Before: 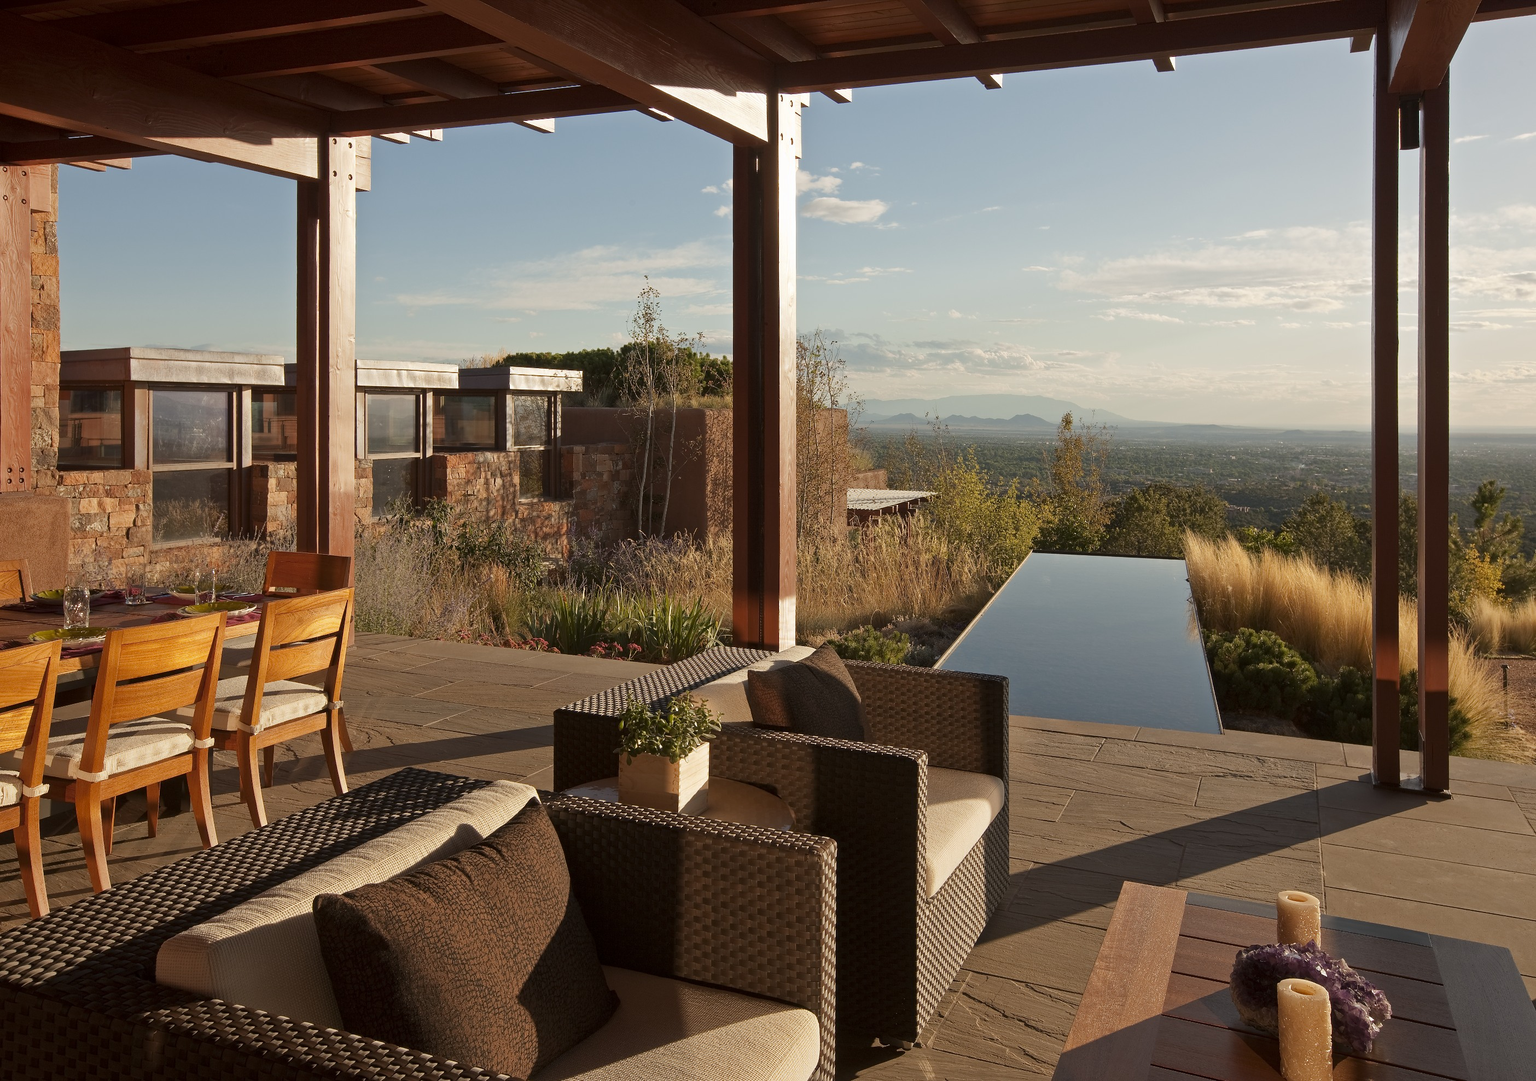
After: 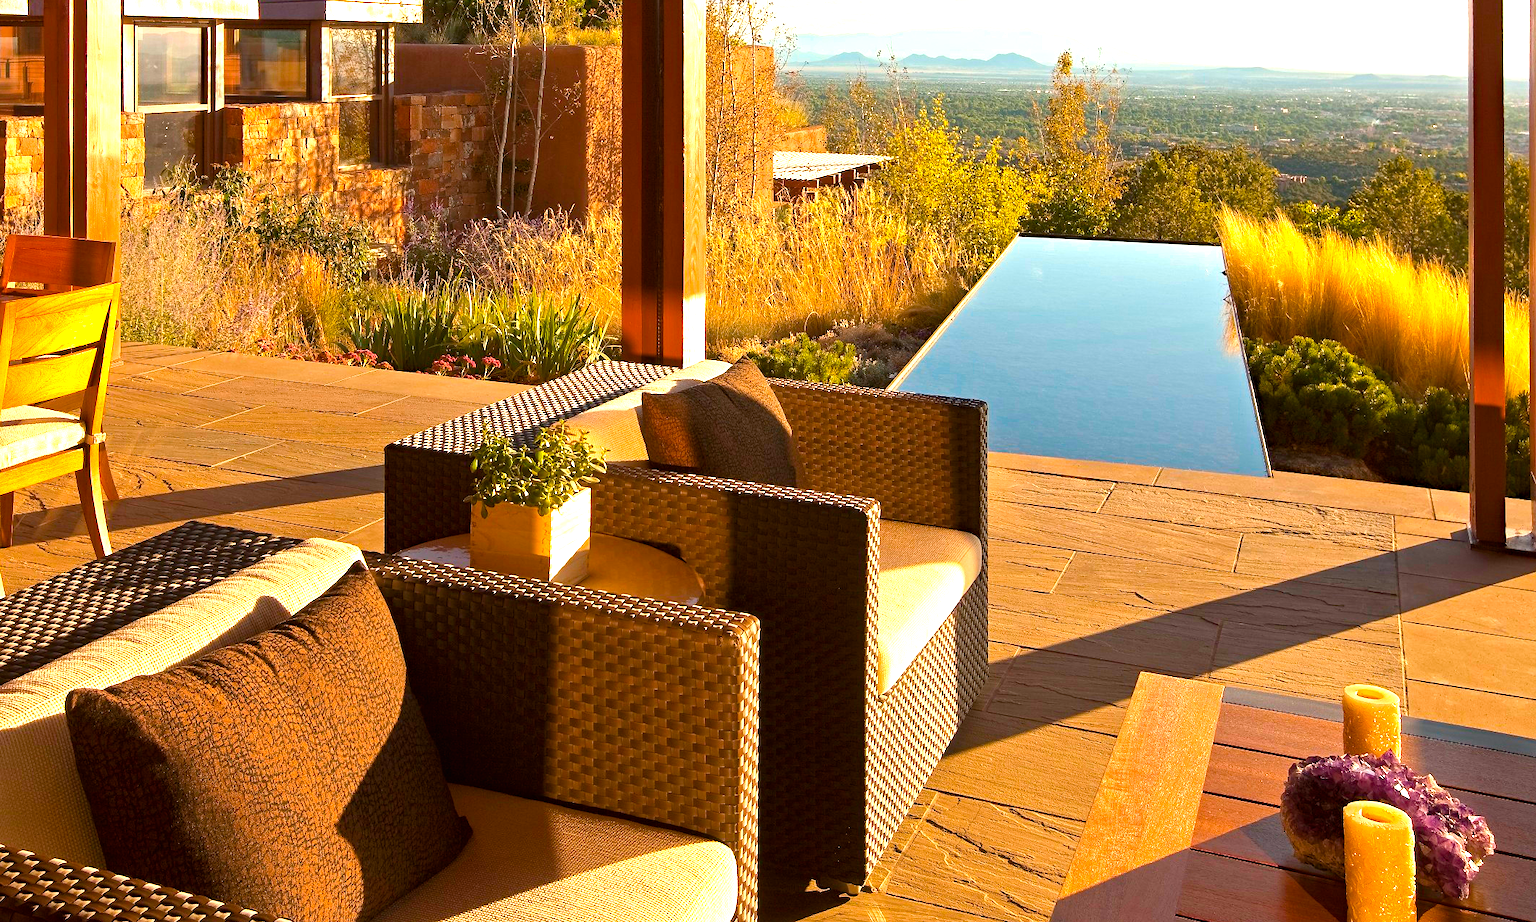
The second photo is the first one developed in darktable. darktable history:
exposure: black level correction 0, exposure 1.563 EV, compensate highlight preservation false
color balance rgb: perceptual saturation grading › global saturation 16.815%, global vibrance 50.098%
haze removal: compatibility mode true, adaptive false
crop and rotate: left 17.199%, top 34.664%, right 7.306%, bottom 0.877%
